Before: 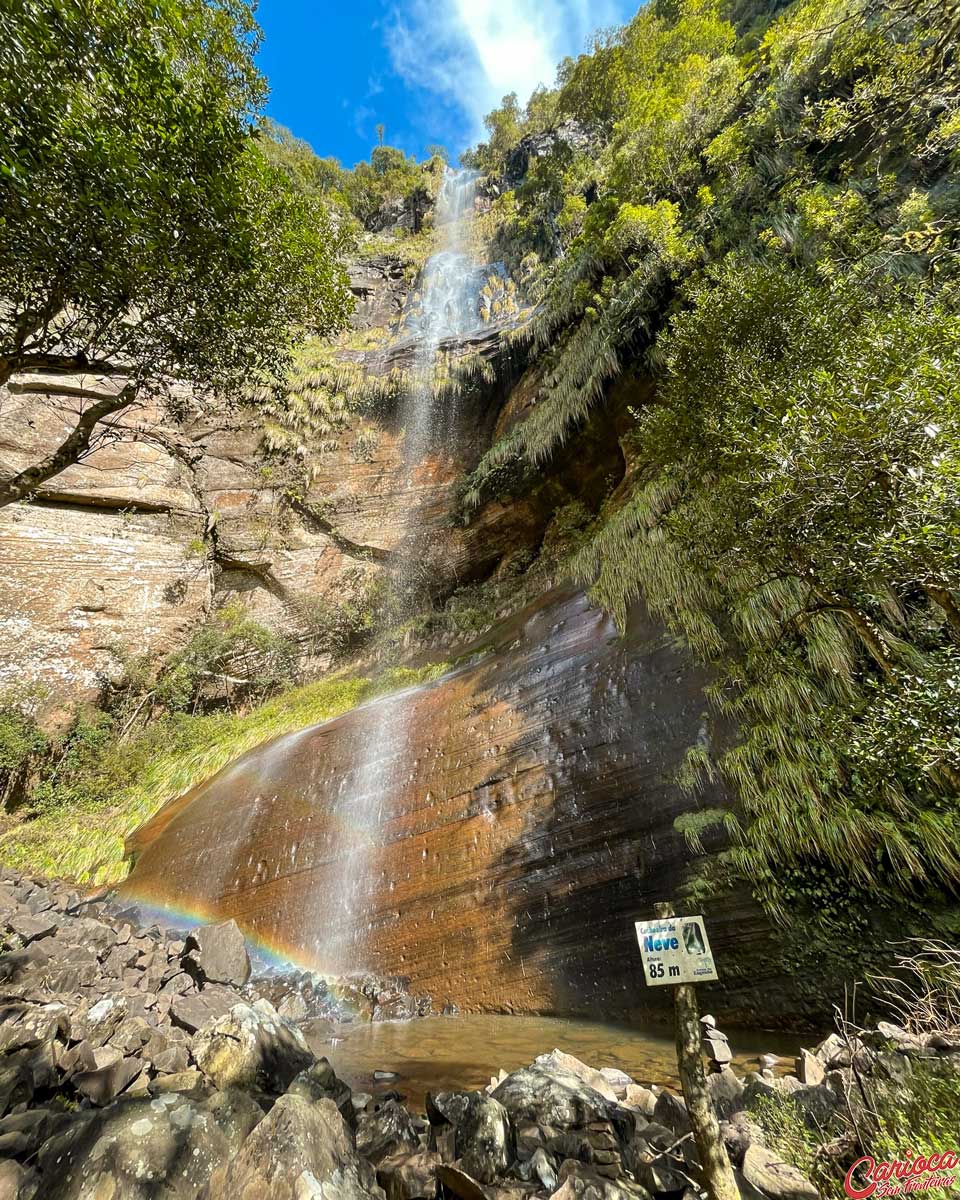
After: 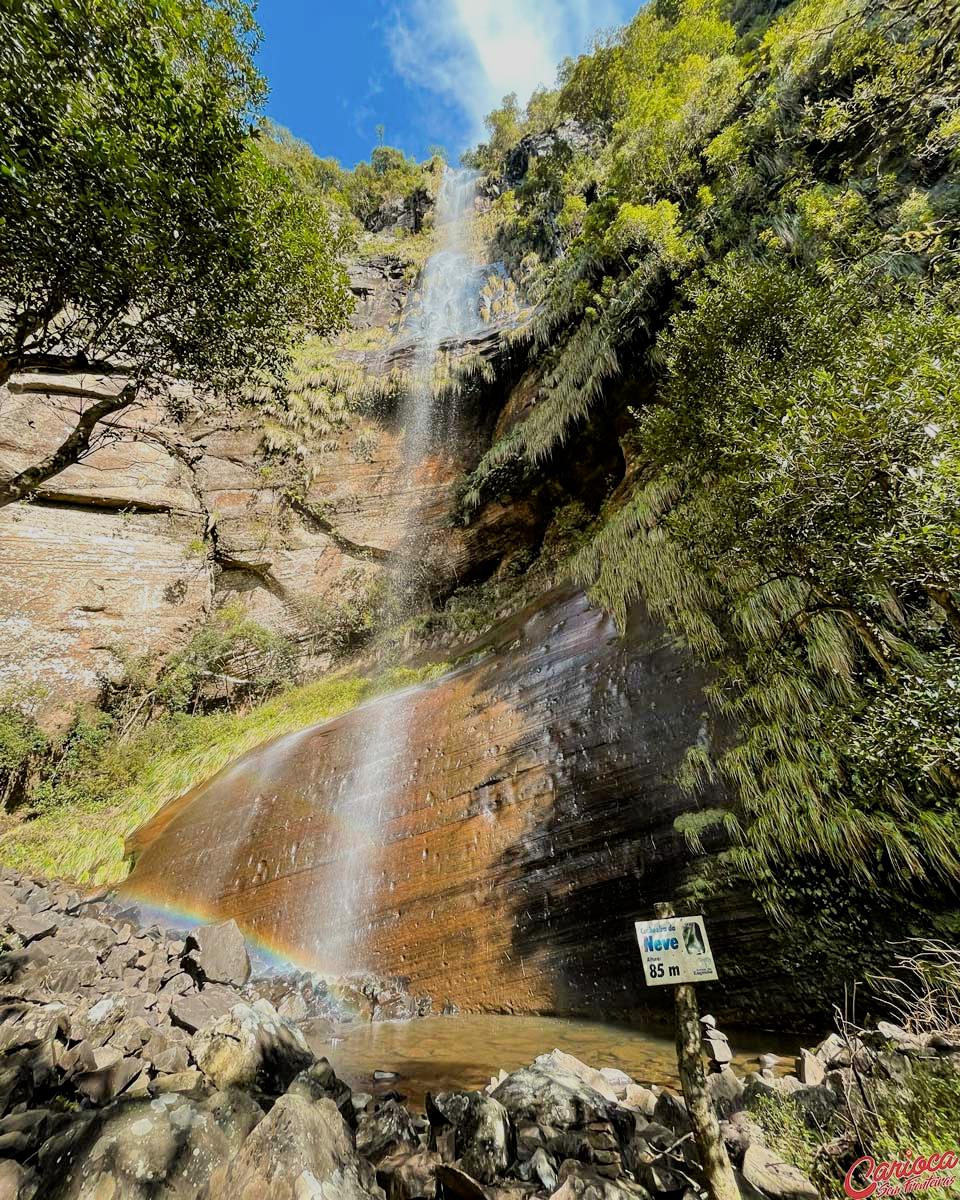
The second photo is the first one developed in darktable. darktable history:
filmic rgb: black relative exposure -7.65 EV, white relative exposure 4.56 EV, hardness 3.61, contrast 1.05
exposure: black level correction 0.002, exposure 0.15 EV, compensate highlight preservation false
